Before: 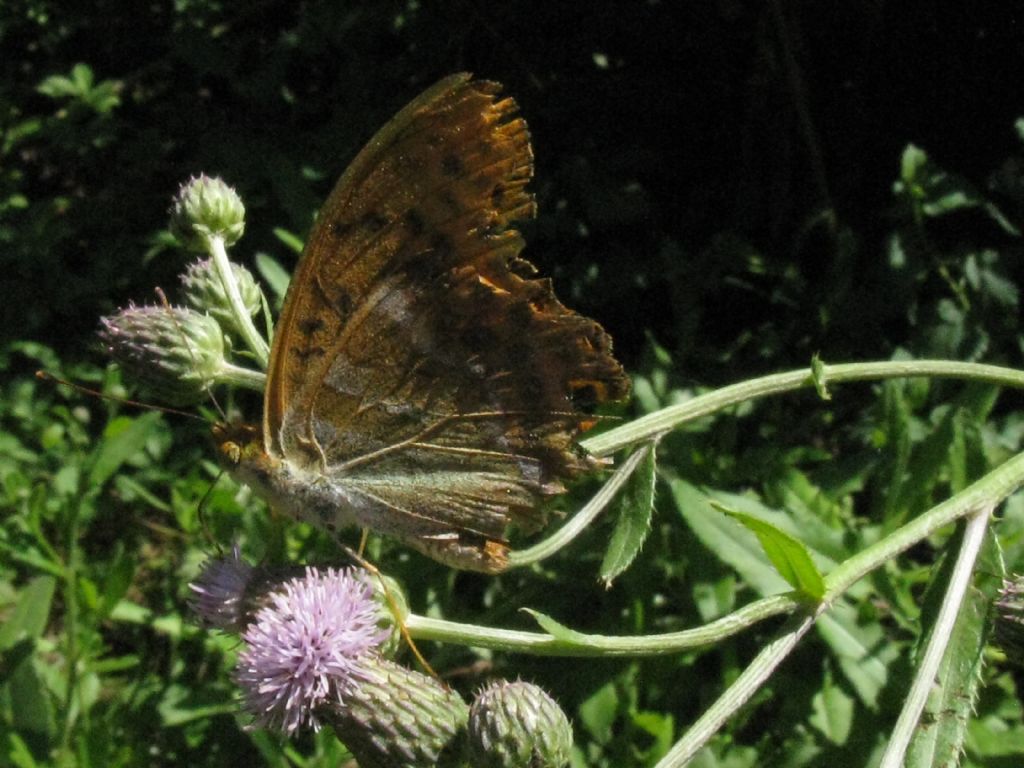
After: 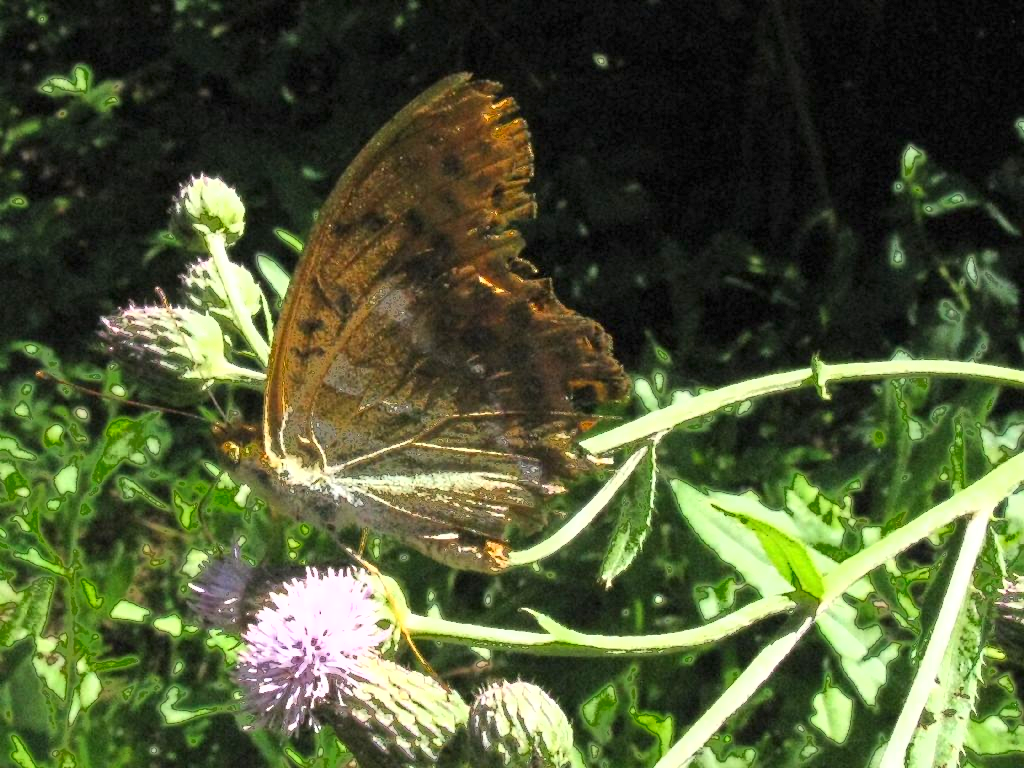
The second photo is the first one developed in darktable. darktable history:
exposure: black level correction 0, exposure 1.2 EV, compensate exposure bias true, compensate highlight preservation false
fill light: exposure -0.73 EV, center 0.69, width 2.2
